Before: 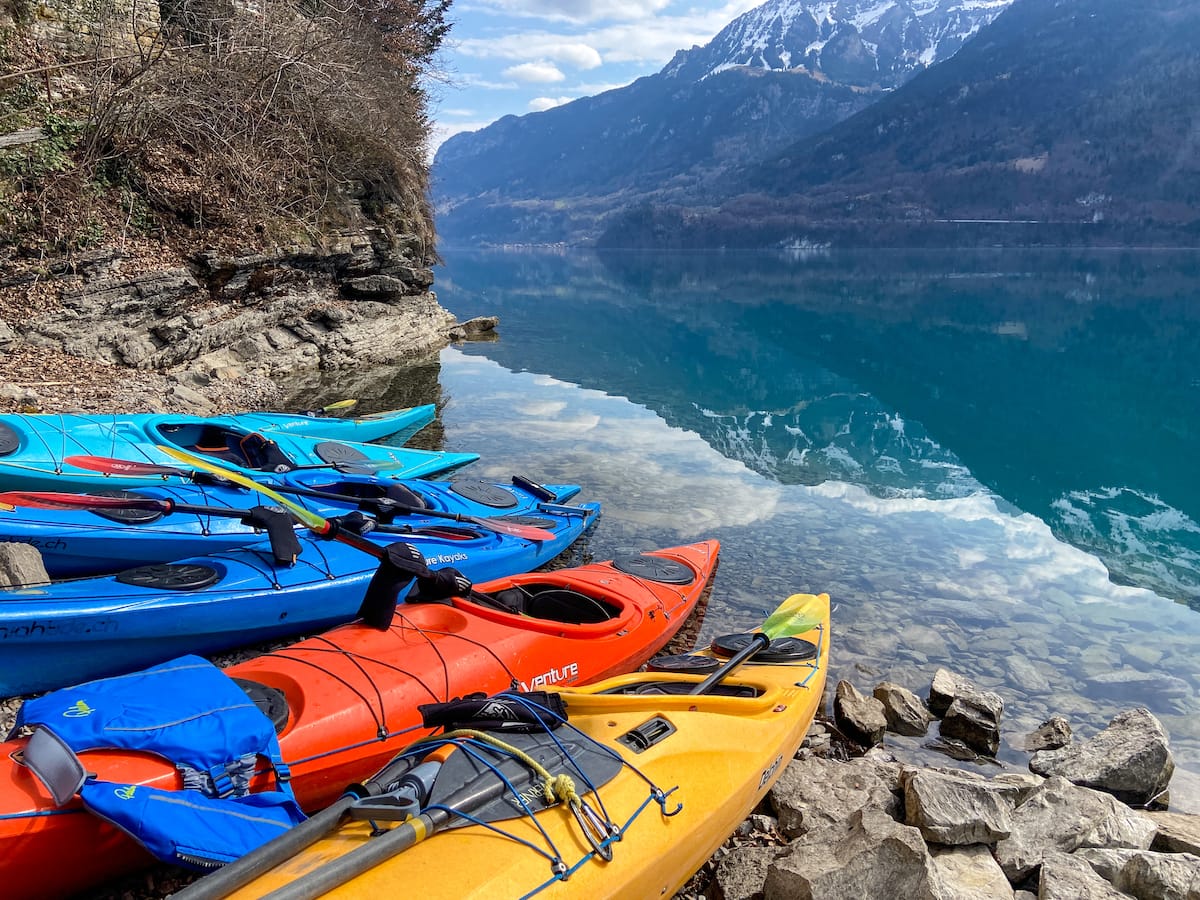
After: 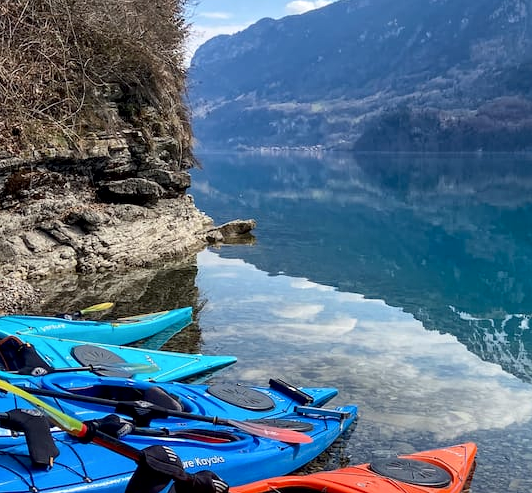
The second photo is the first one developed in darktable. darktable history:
local contrast: mode bilateral grid, contrast 21, coarseness 50, detail 139%, midtone range 0.2
exposure: black level correction 0.002, compensate exposure bias true, compensate highlight preservation false
crop: left 20.278%, top 10.868%, right 35.373%, bottom 34.253%
